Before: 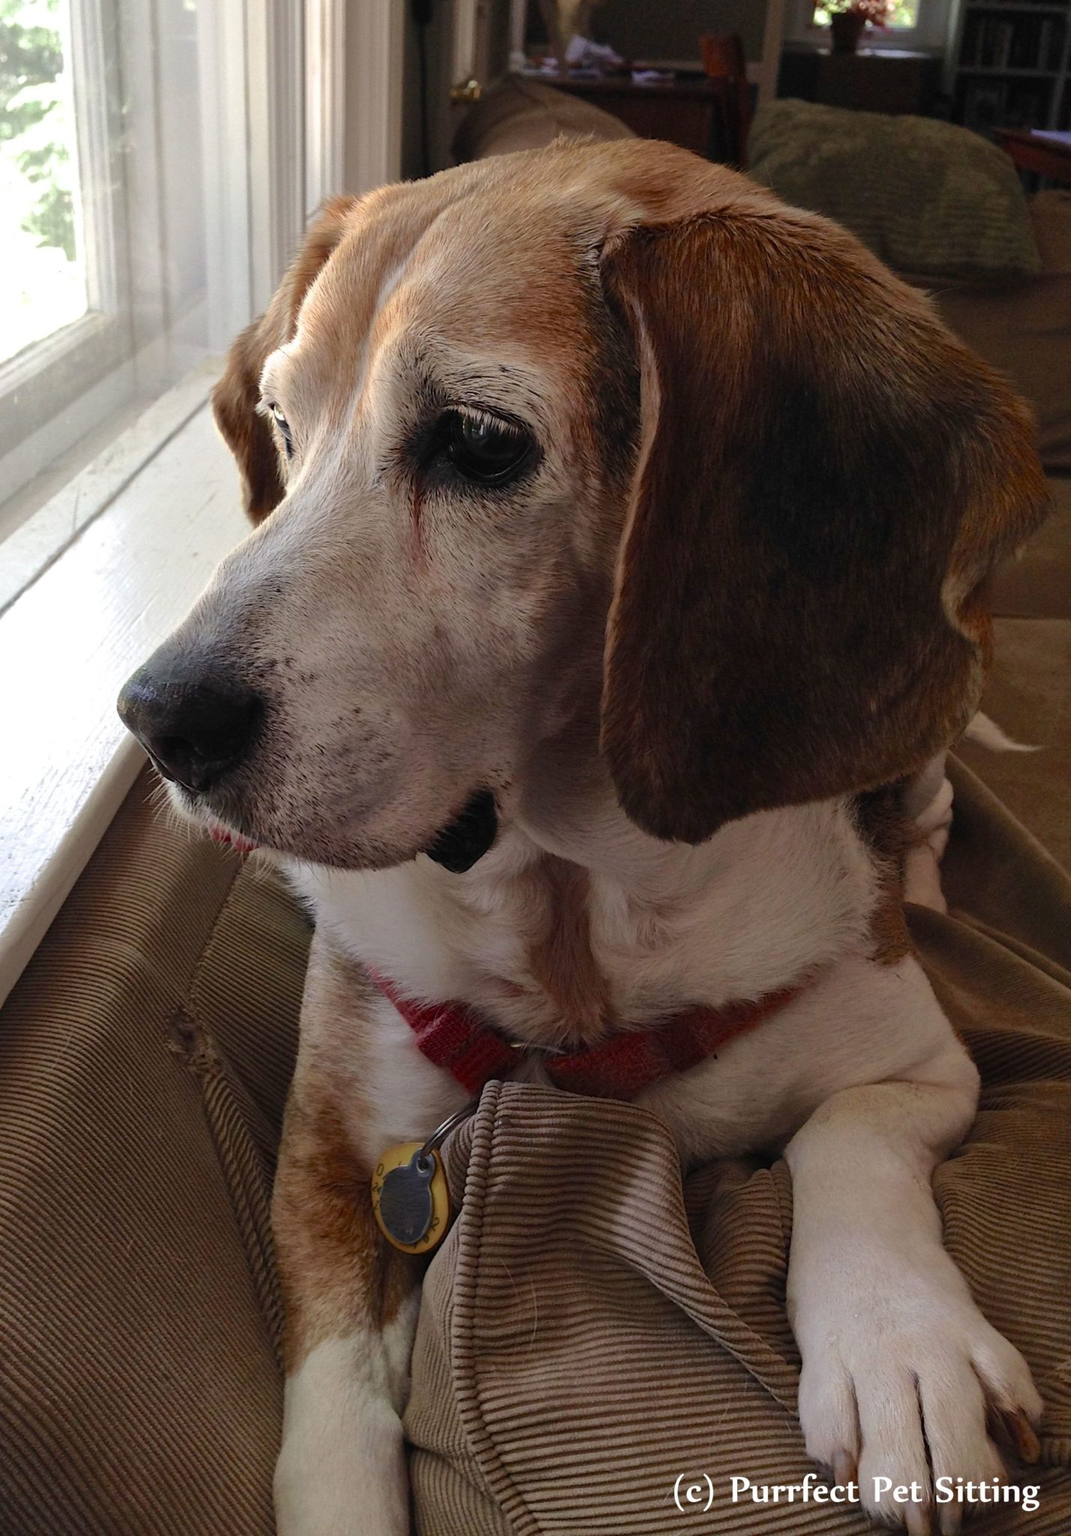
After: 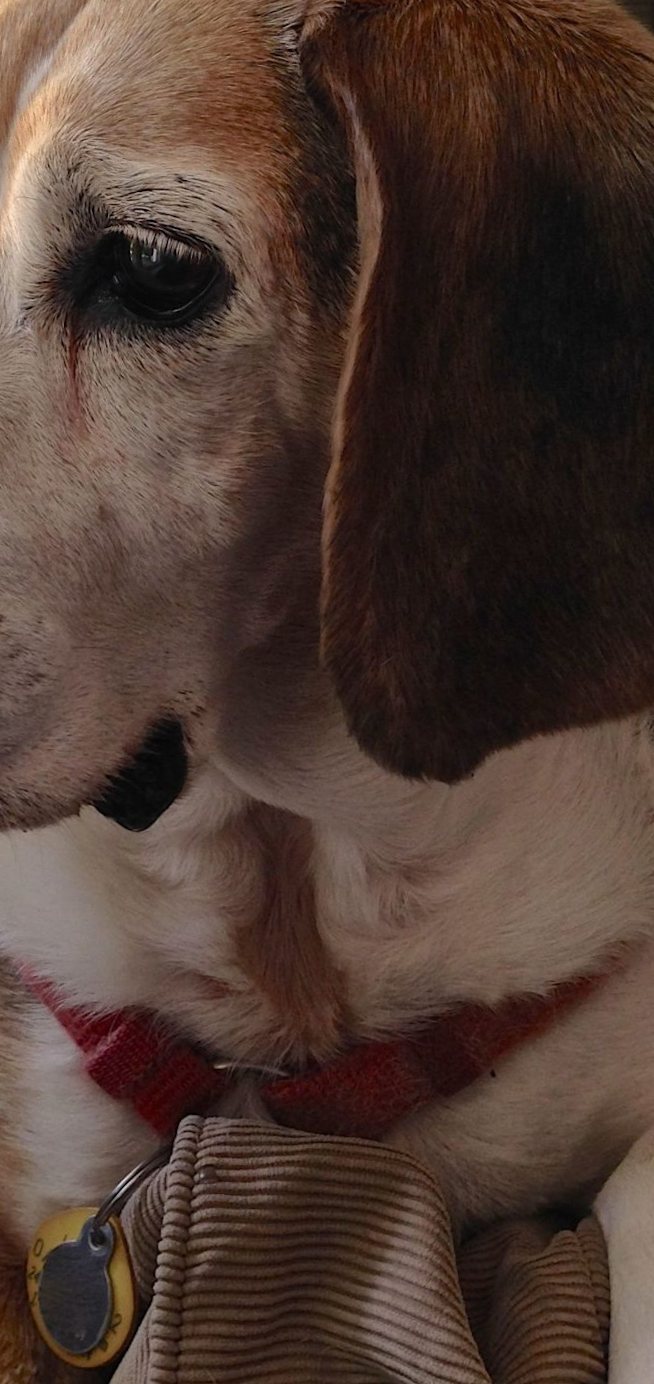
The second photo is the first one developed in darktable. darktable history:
rotate and perspective: rotation -1.68°, lens shift (vertical) -0.146, crop left 0.049, crop right 0.912, crop top 0.032, crop bottom 0.96
crop: left 32.075%, top 10.976%, right 18.355%, bottom 17.596%
